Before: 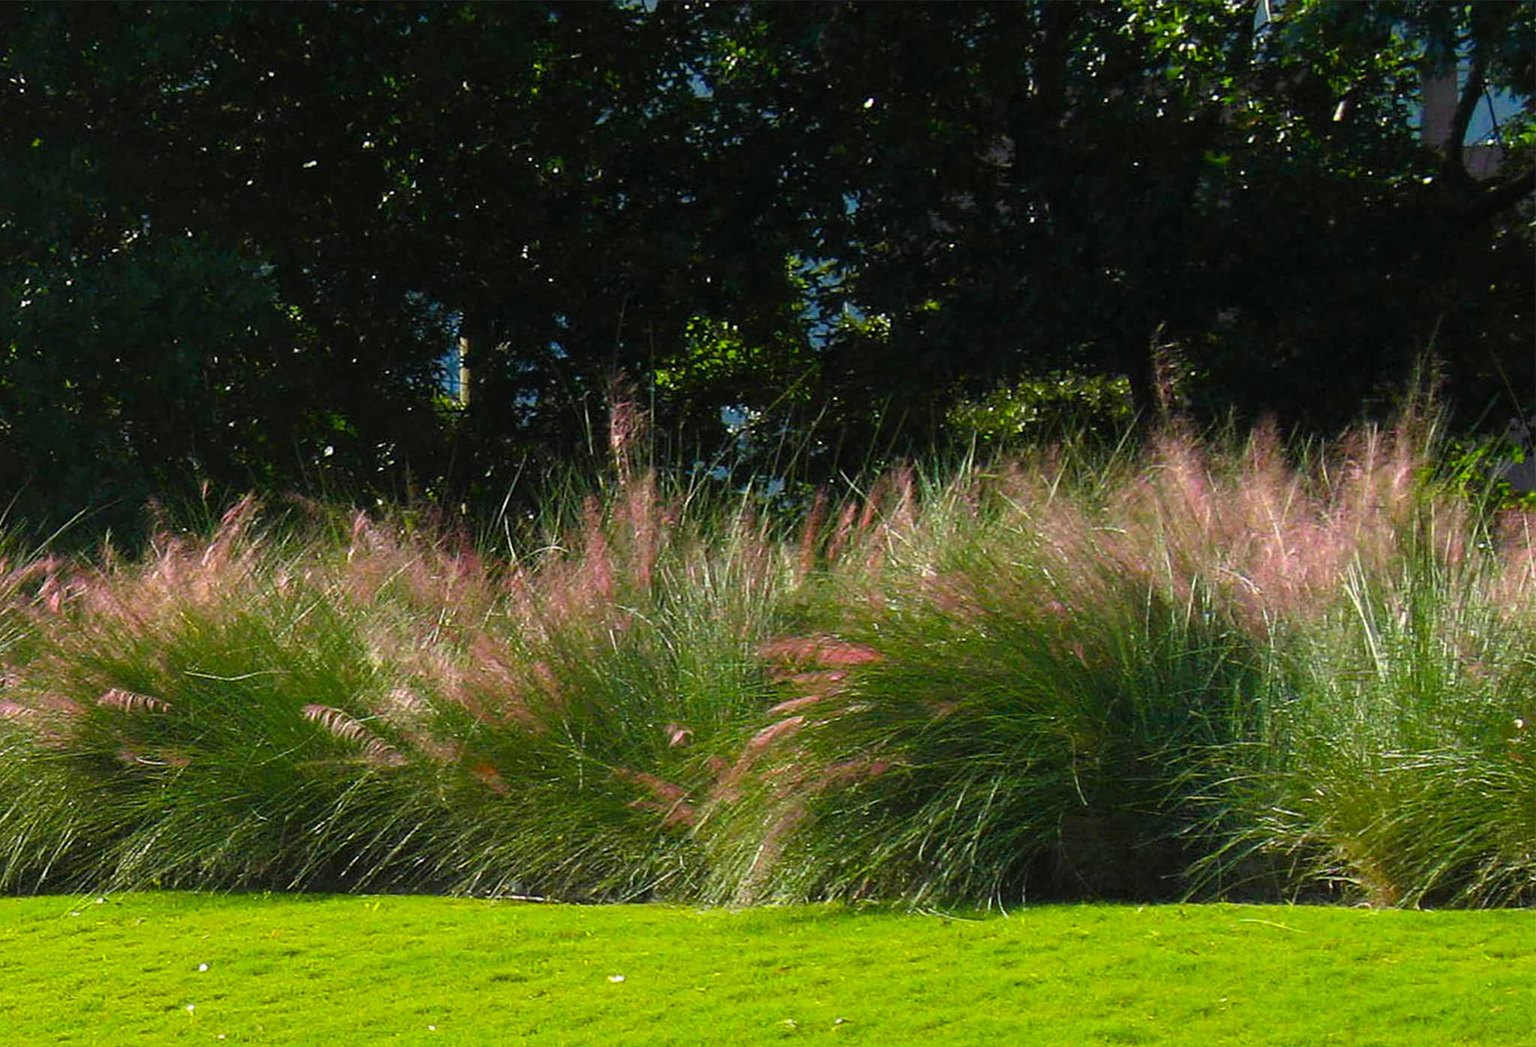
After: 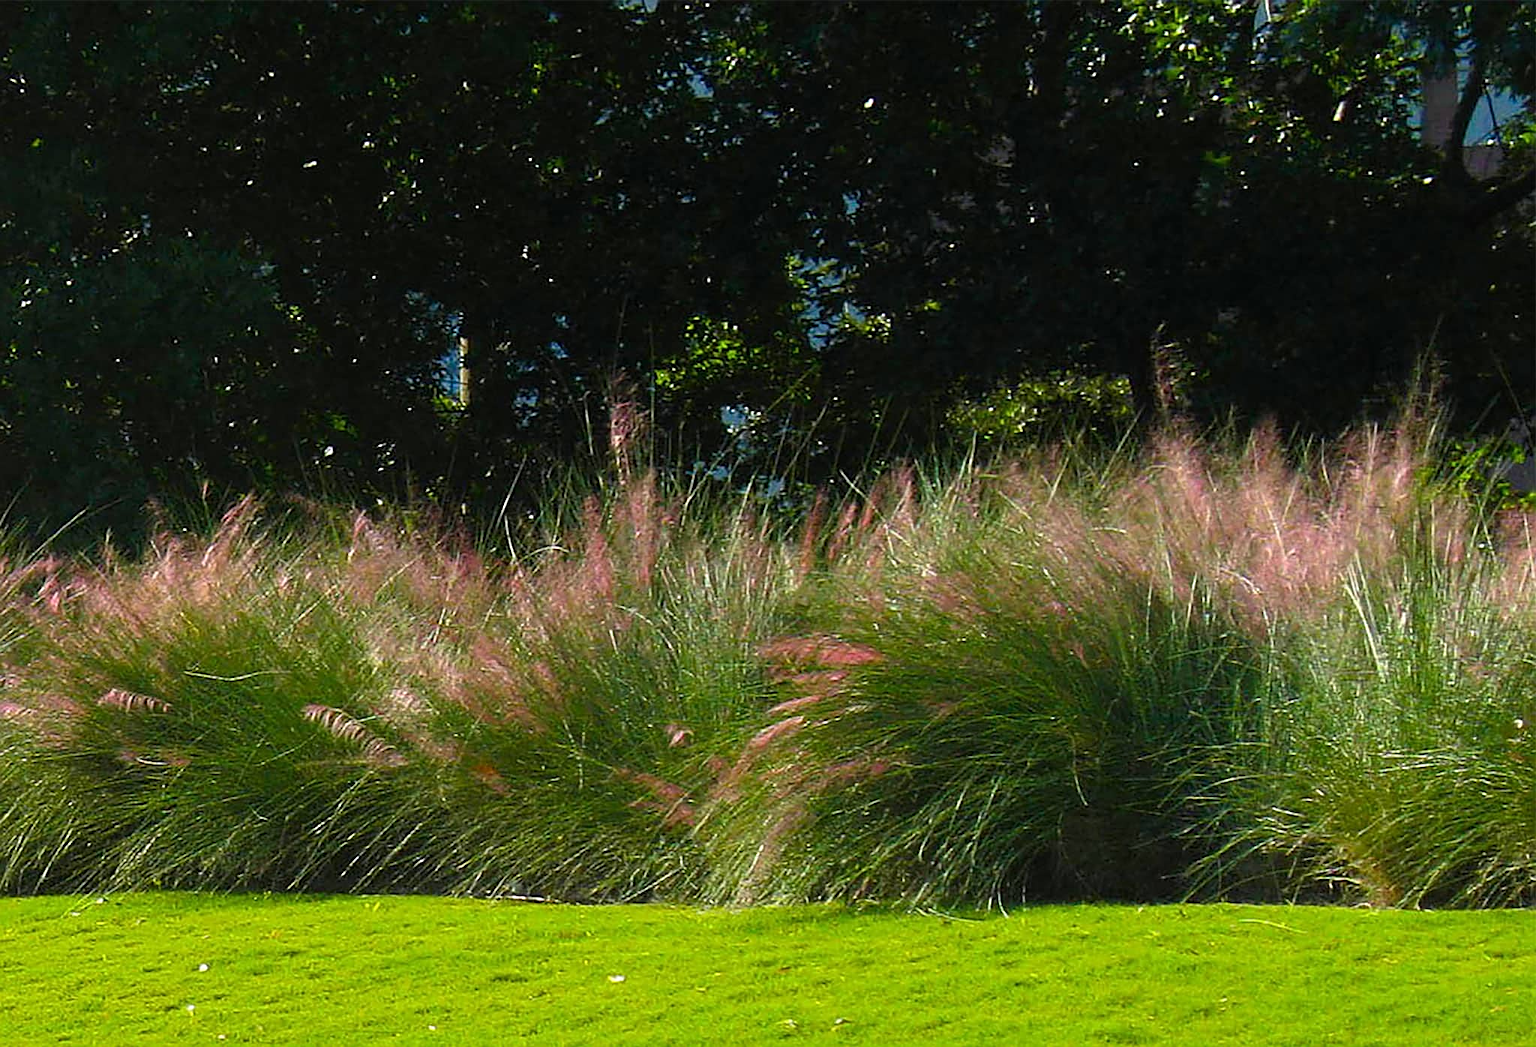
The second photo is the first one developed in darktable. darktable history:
white balance: red 1, blue 1
sharpen: amount 0.478
